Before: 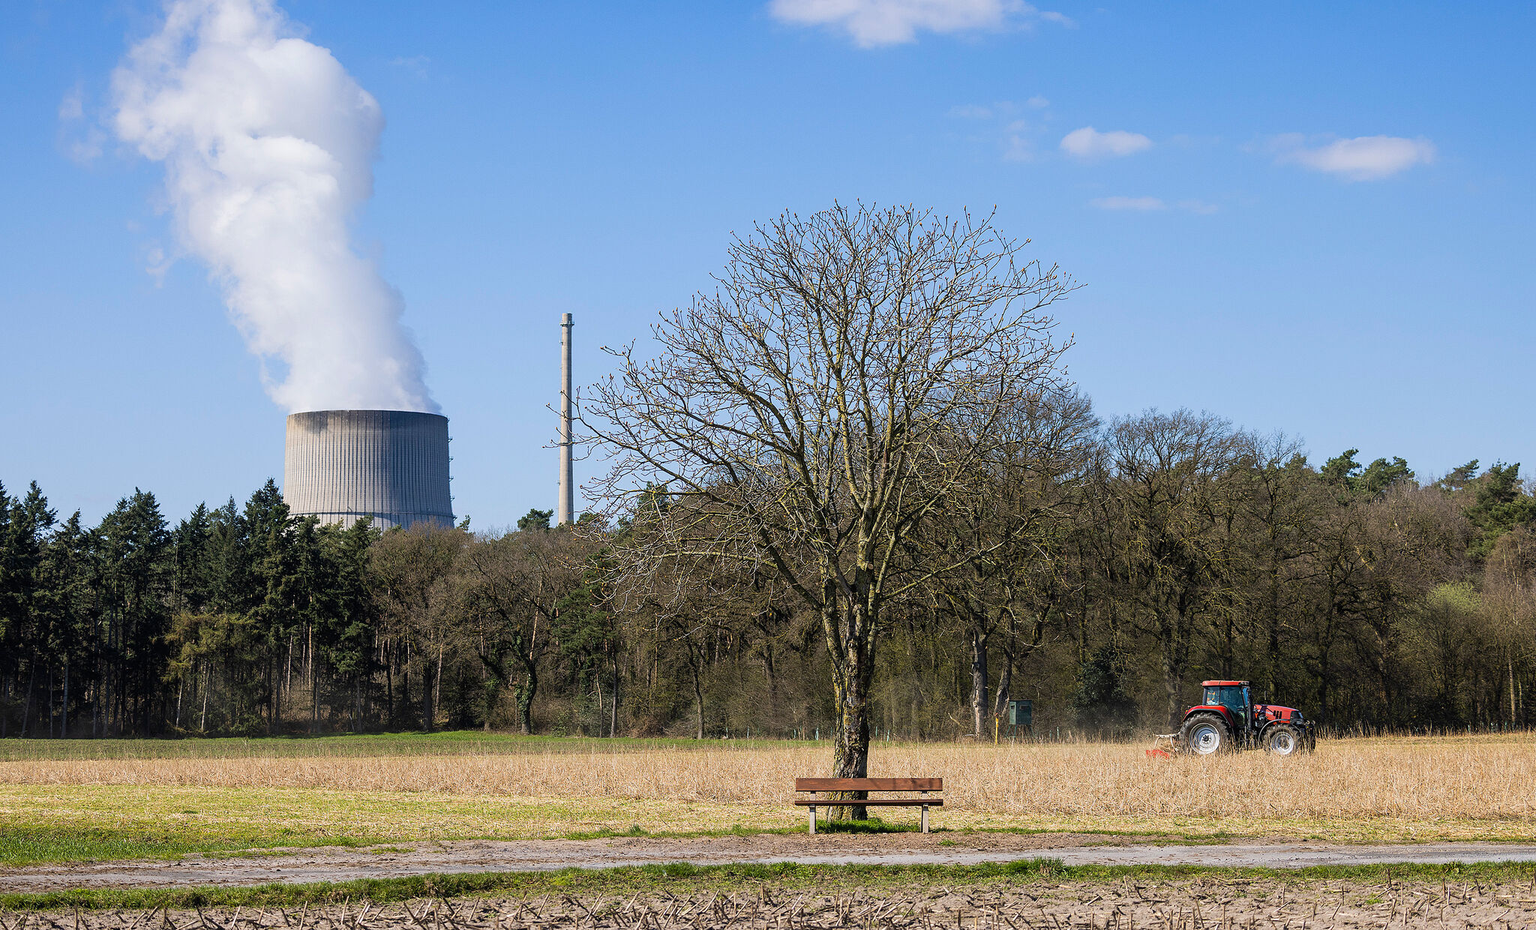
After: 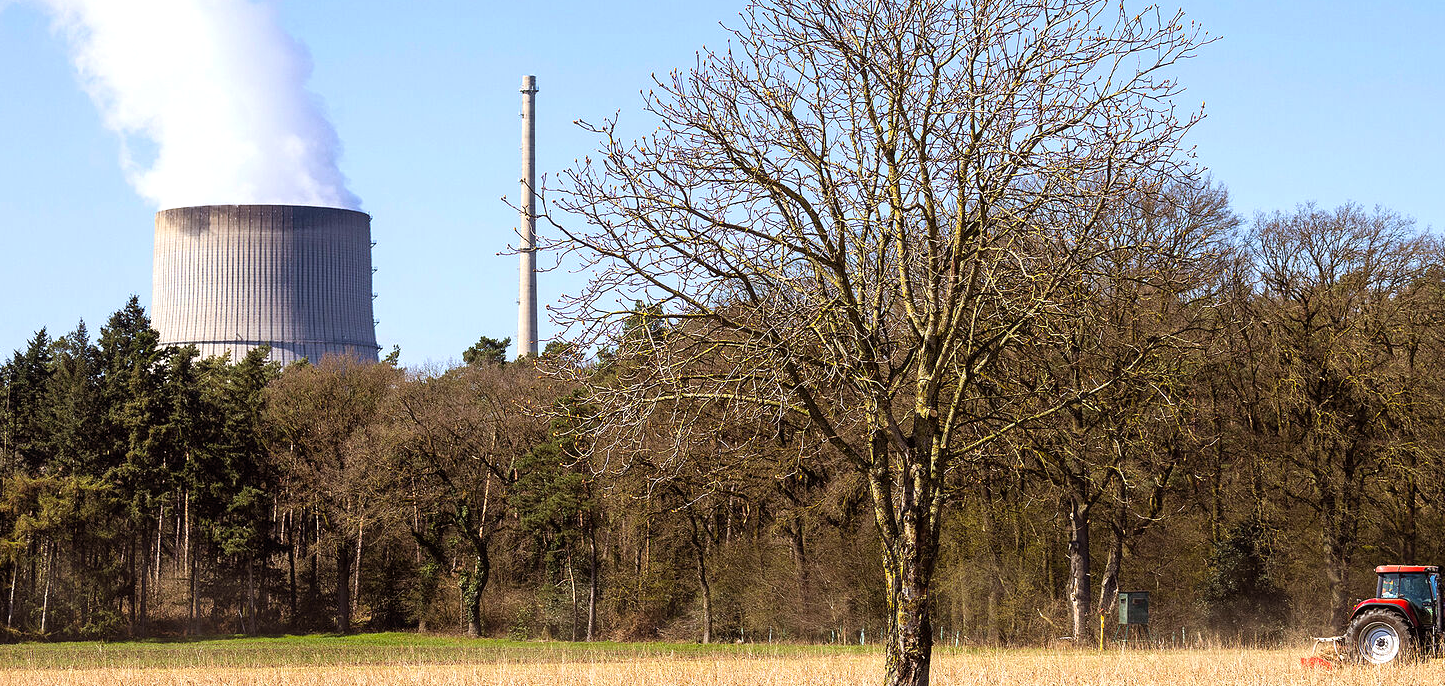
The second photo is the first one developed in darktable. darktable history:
exposure: exposure 0.574 EV, compensate highlight preservation false
rgb levels: mode RGB, independent channels, levels [[0, 0.5, 1], [0, 0.521, 1], [0, 0.536, 1]]
crop: left 11.123%, top 27.61%, right 18.3%, bottom 17.034%
